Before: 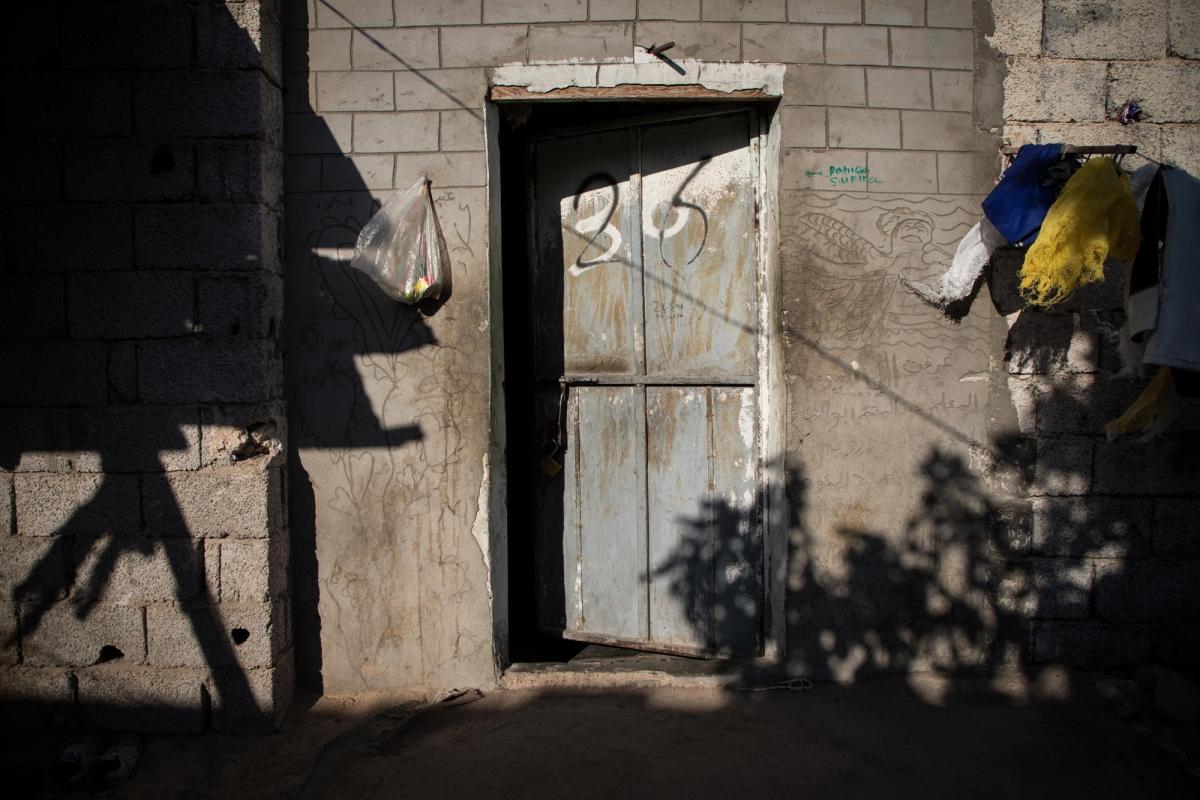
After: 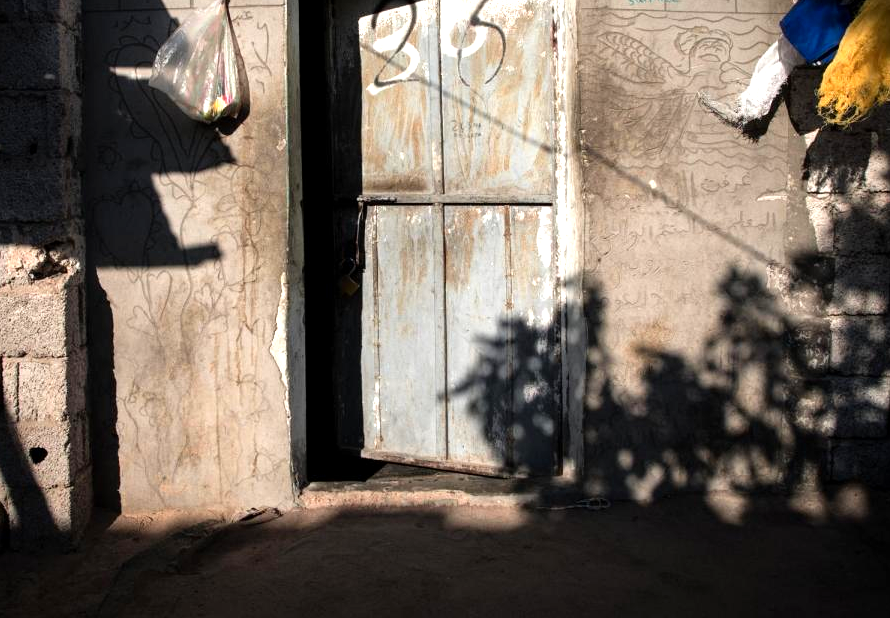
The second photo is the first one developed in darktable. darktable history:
color zones: curves: ch1 [(0.263, 0.53) (0.376, 0.287) (0.487, 0.512) (0.748, 0.547) (1, 0.513)]; ch2 [(0.262, 0.45) (0.751, 0.477)]
crop: left 16.87%, top 22.746%, right 8.89%
tone equalizer: -8 EV -0.452 EV, -7 EV -0.36 EV, -6 EV -0.358 EV, -5 EV -0.199 EV, -3 EV 0.246 EV, -2 EV 0.325 EV, -1 EV 0.373 EV, +0 EV 0.392 EV
exposure: black level correction 0.001, exposure 0.5 EV, compensate exposure bias true, compensate highlight preservation false
